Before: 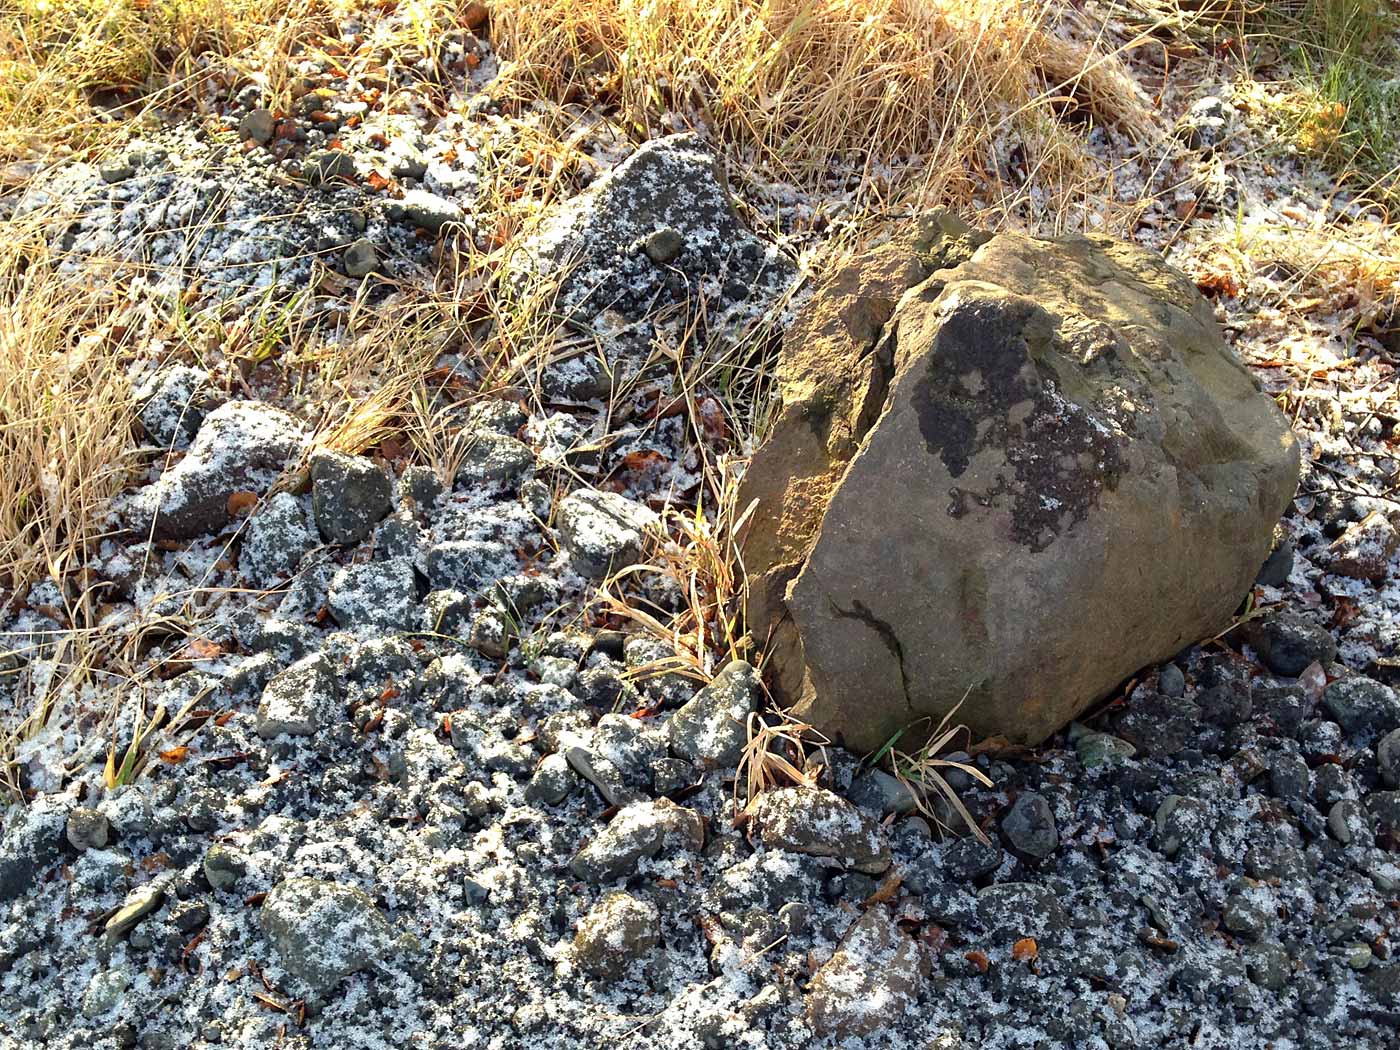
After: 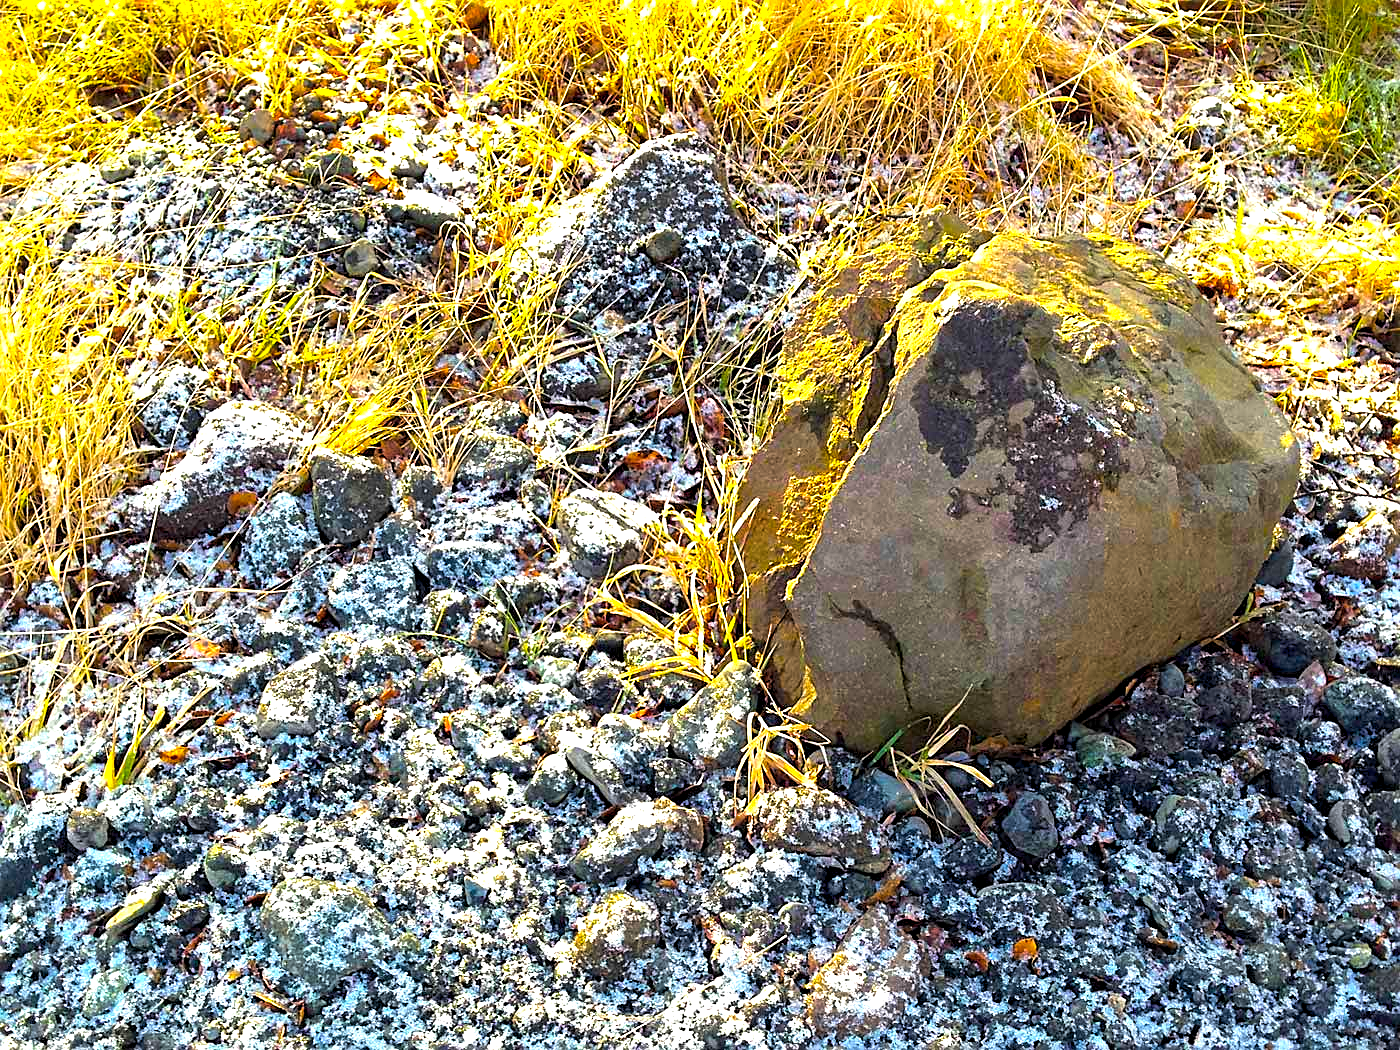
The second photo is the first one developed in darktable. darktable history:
sharpen: on, module defaults
contrast brightness saturation: saturation -0.087
exposure: exposure 0.779 EV, compensate exposure bias true, compensate highlight preservation false
color balance rgb: global offset › luminance -0.397%, linear chroma grading › highlights 99.434%, linear chroma grading › global chroma 23.564%, perceptual saturation grading › global saturation 0.472%
